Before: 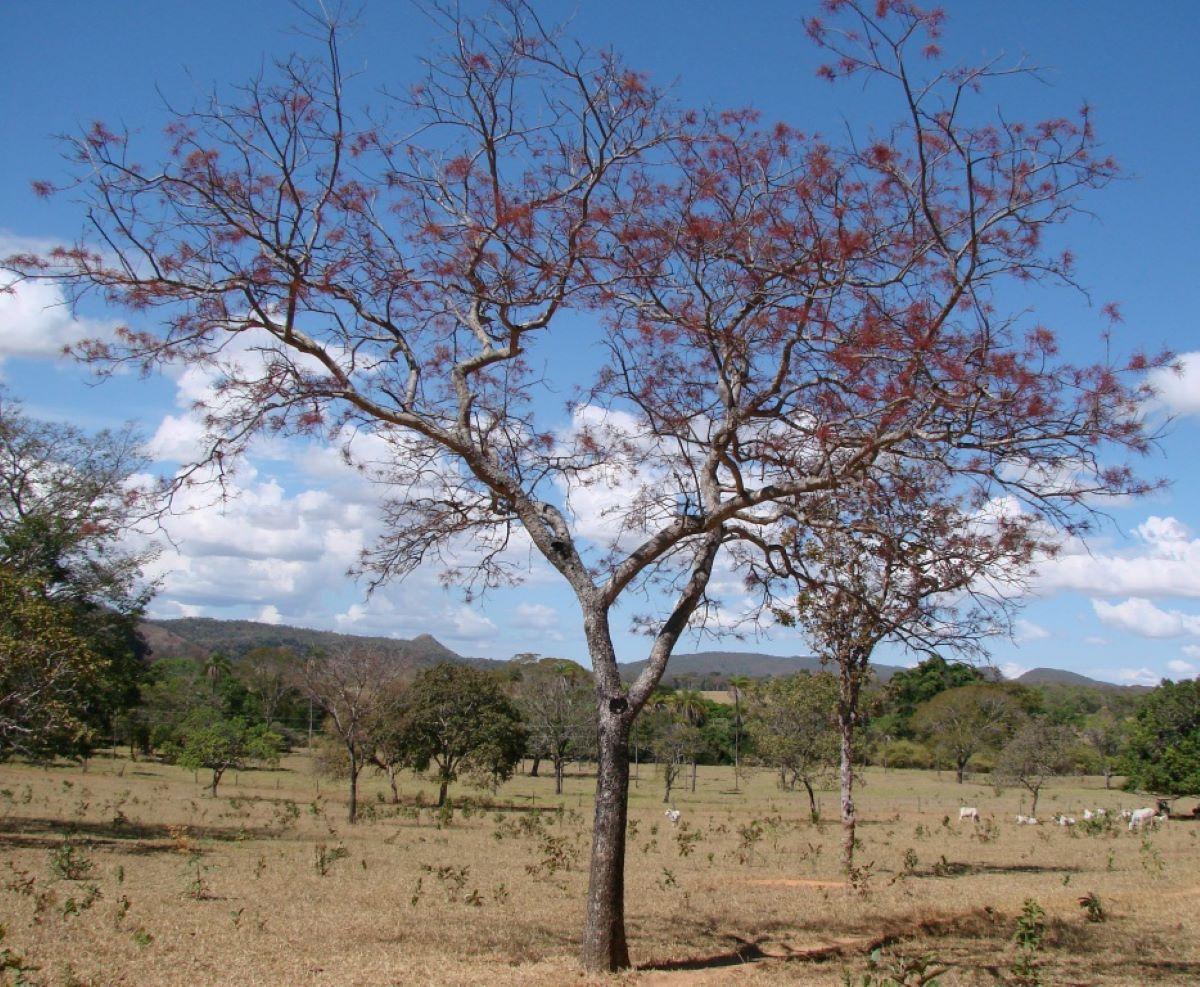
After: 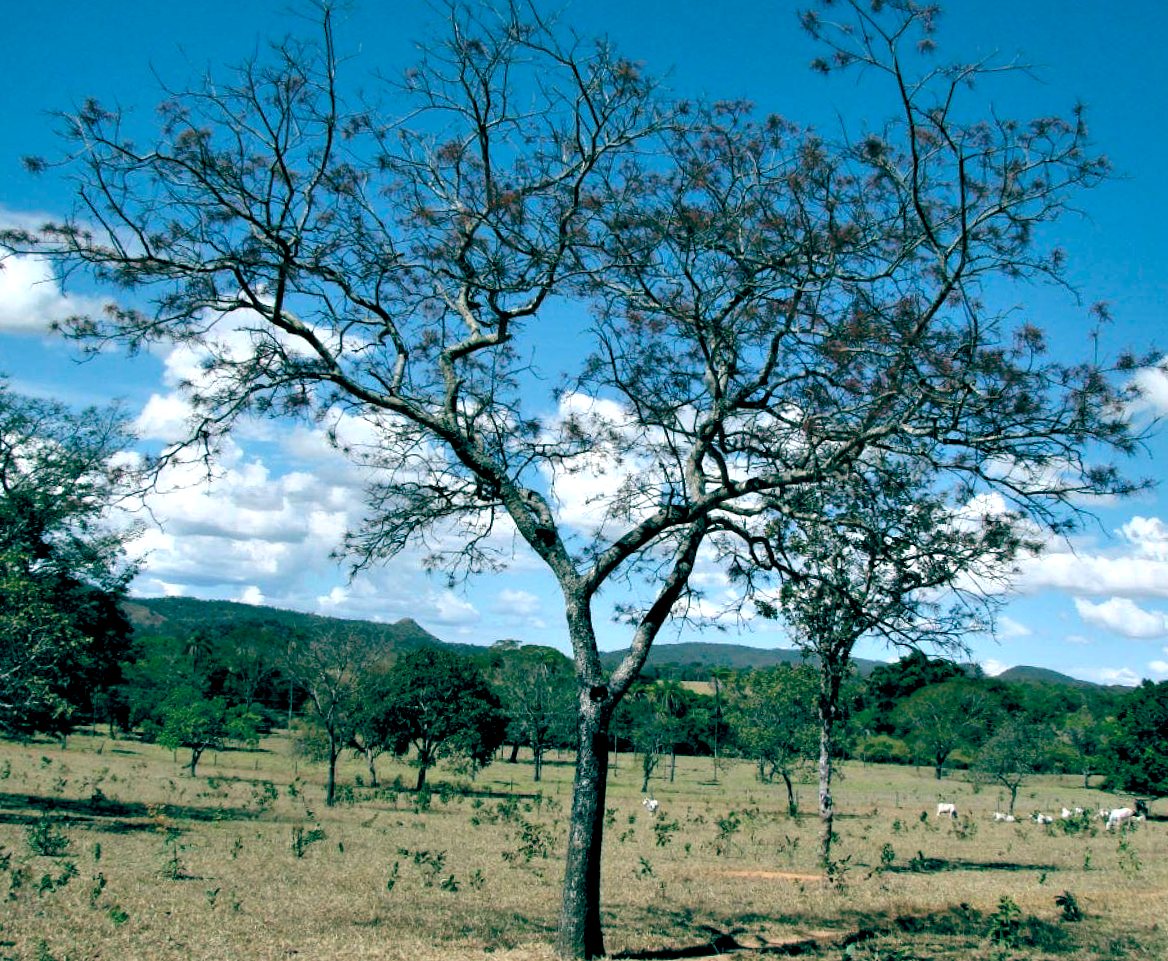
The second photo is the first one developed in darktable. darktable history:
contrast equalizer: octaves 7, y [[0.6 ×6], [0.55 ×6], [0 ×6], [0 ×6], [0 ×6]]
crop and rotate: angle -1.26°
exposure: black level correction 0.001, compensate exposure bias true, compensate highlight preservation false
color balance rgb: power › hue 60.39°, global offset › luminance -0.519%, global offset › chroma 0.903%, global offset › hue 176.09°, perceptual saturation grading › global saturation 0.135%, global vibrance 9.218%
